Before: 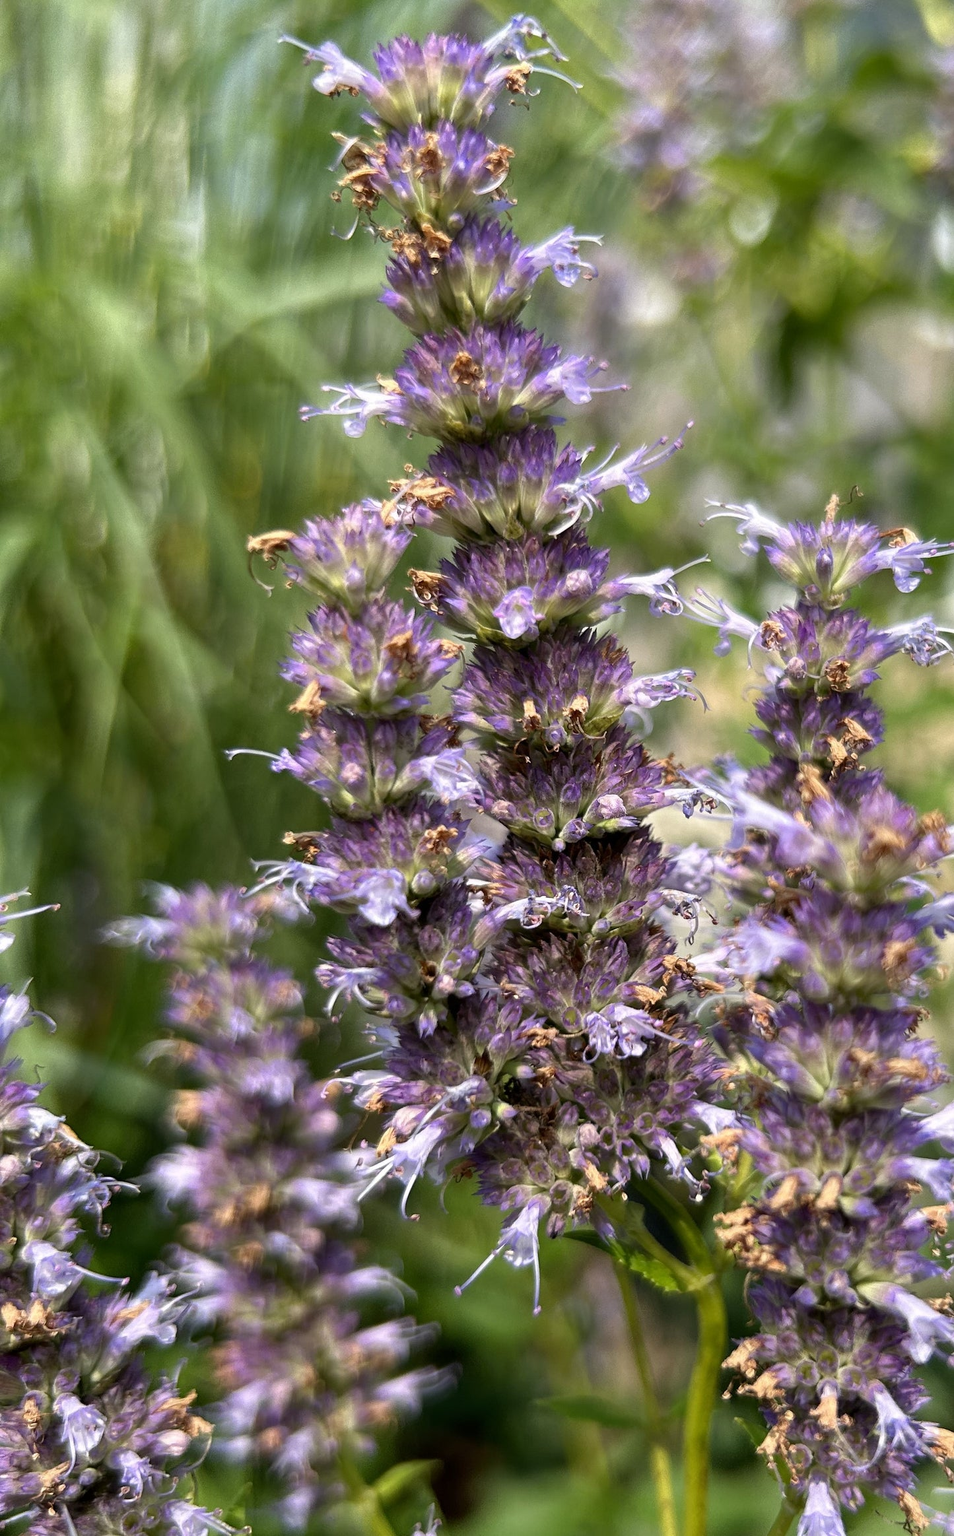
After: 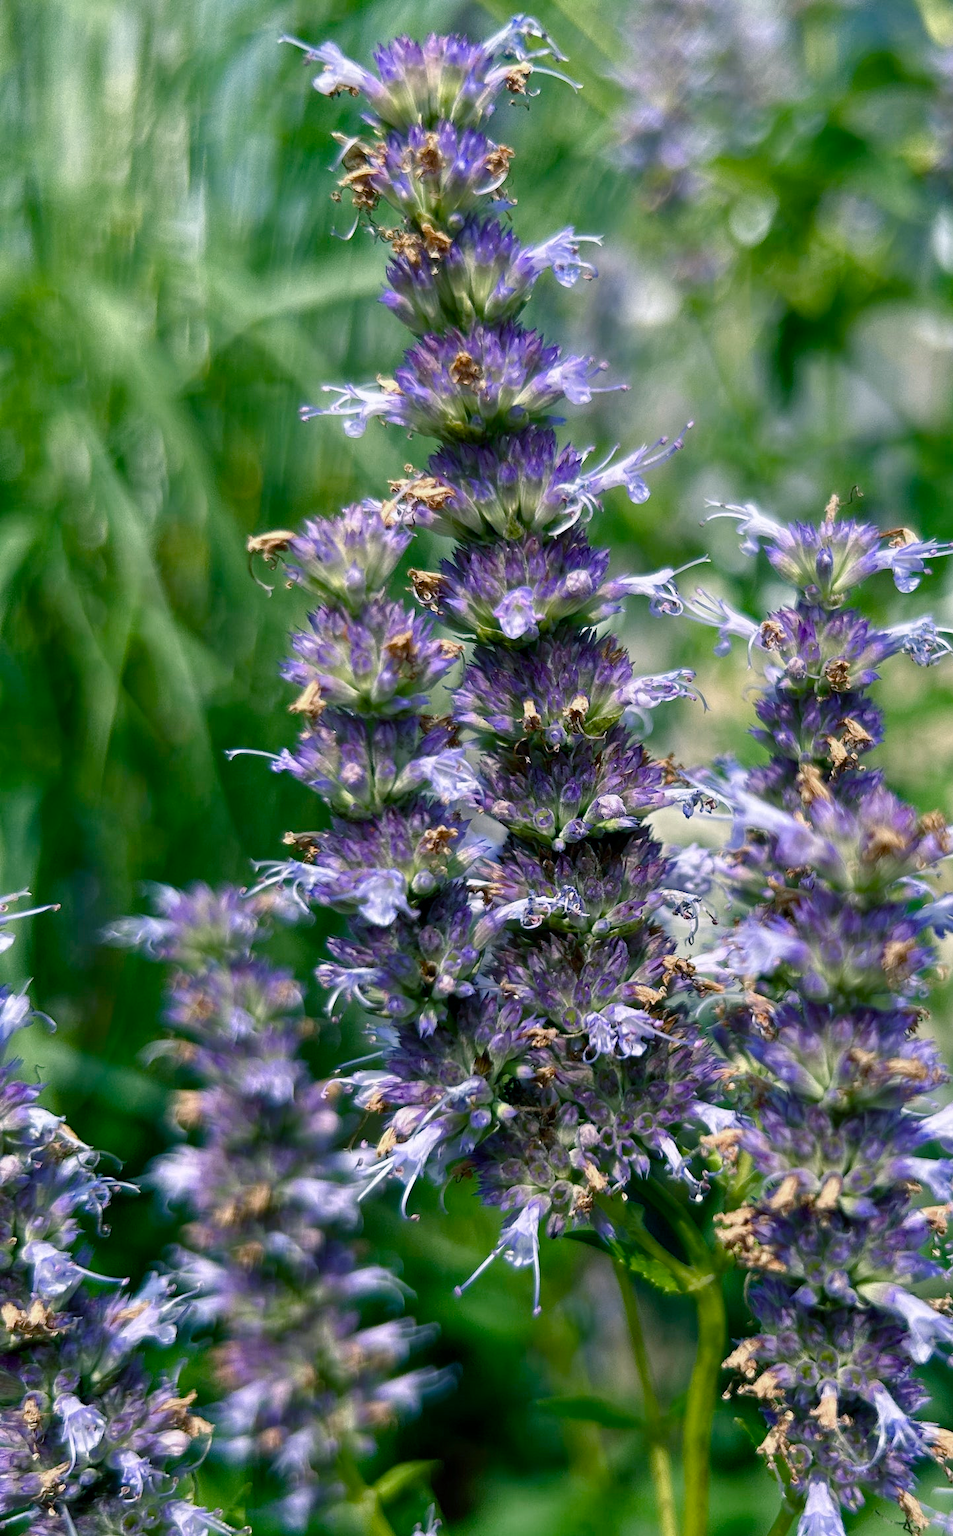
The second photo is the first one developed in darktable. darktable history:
color balance rgb: power › luminance -7.77%, power › chroma 2.285%, power › hue 220.56°, perceptual saturation grading › global saturation 46.314%, perceptual saturation grading › highlights -48.957%, perceptual saturation grading › shadows 29.969%
tone equalizer: -7 EV 0.165 EV, -6 EV 0.104 EV, -5 EV 0.101 EV, -4 EV 0.065 EV, -2 EV -0.035 EV, -1 EV -0.051 EV, +0 EV -0.085 EV
